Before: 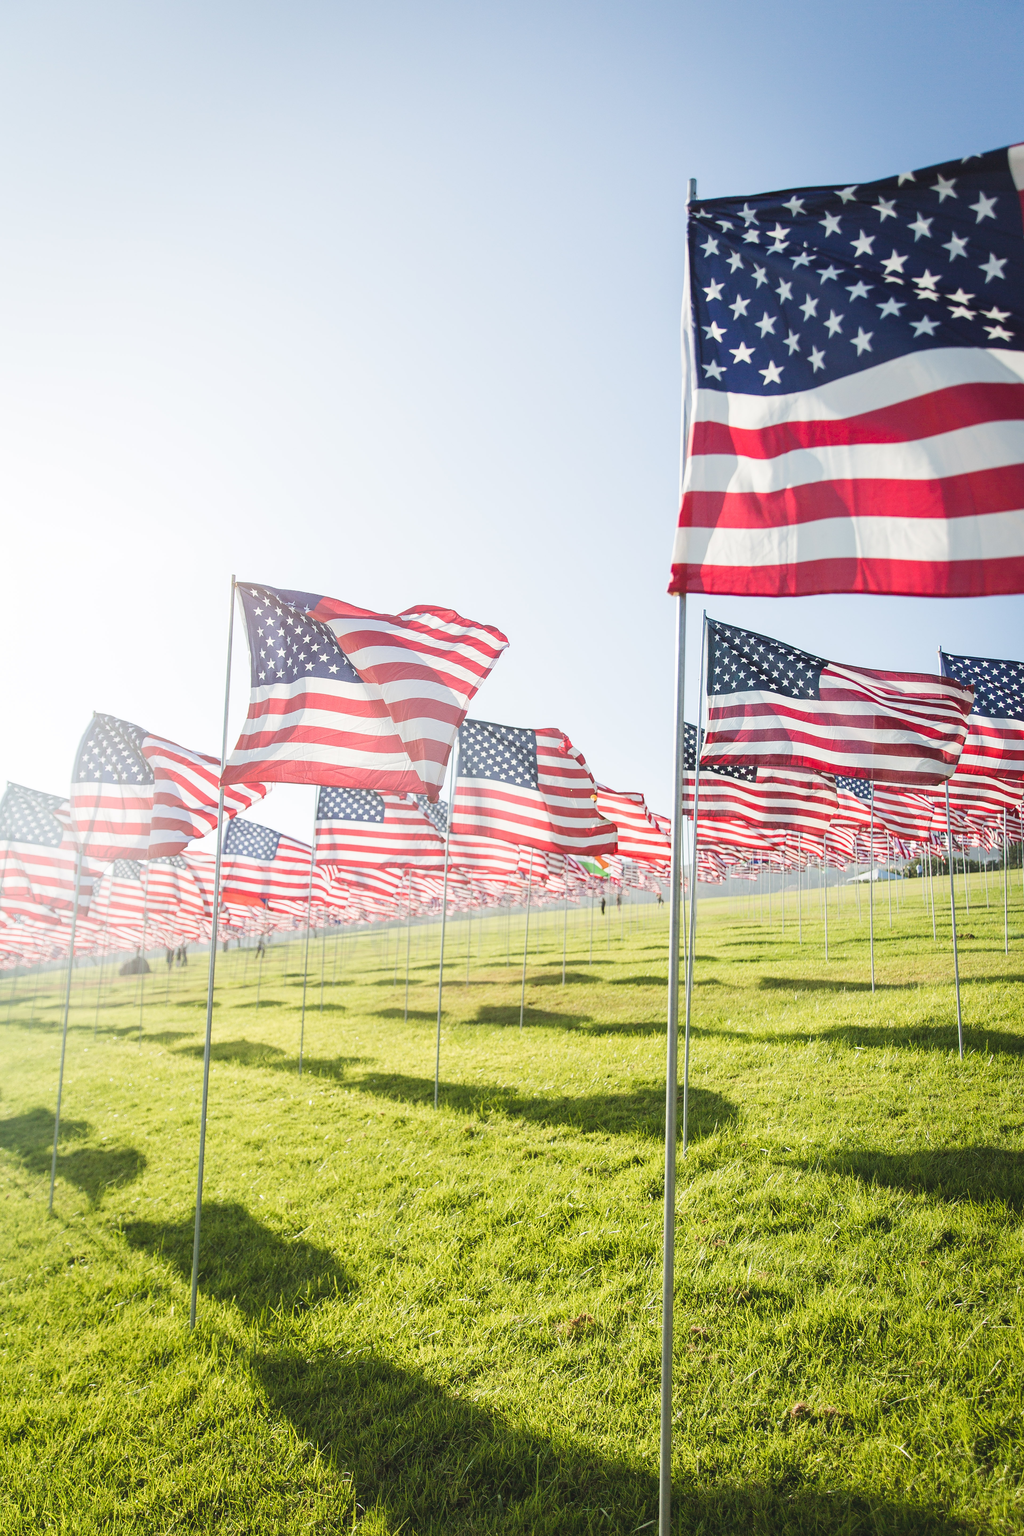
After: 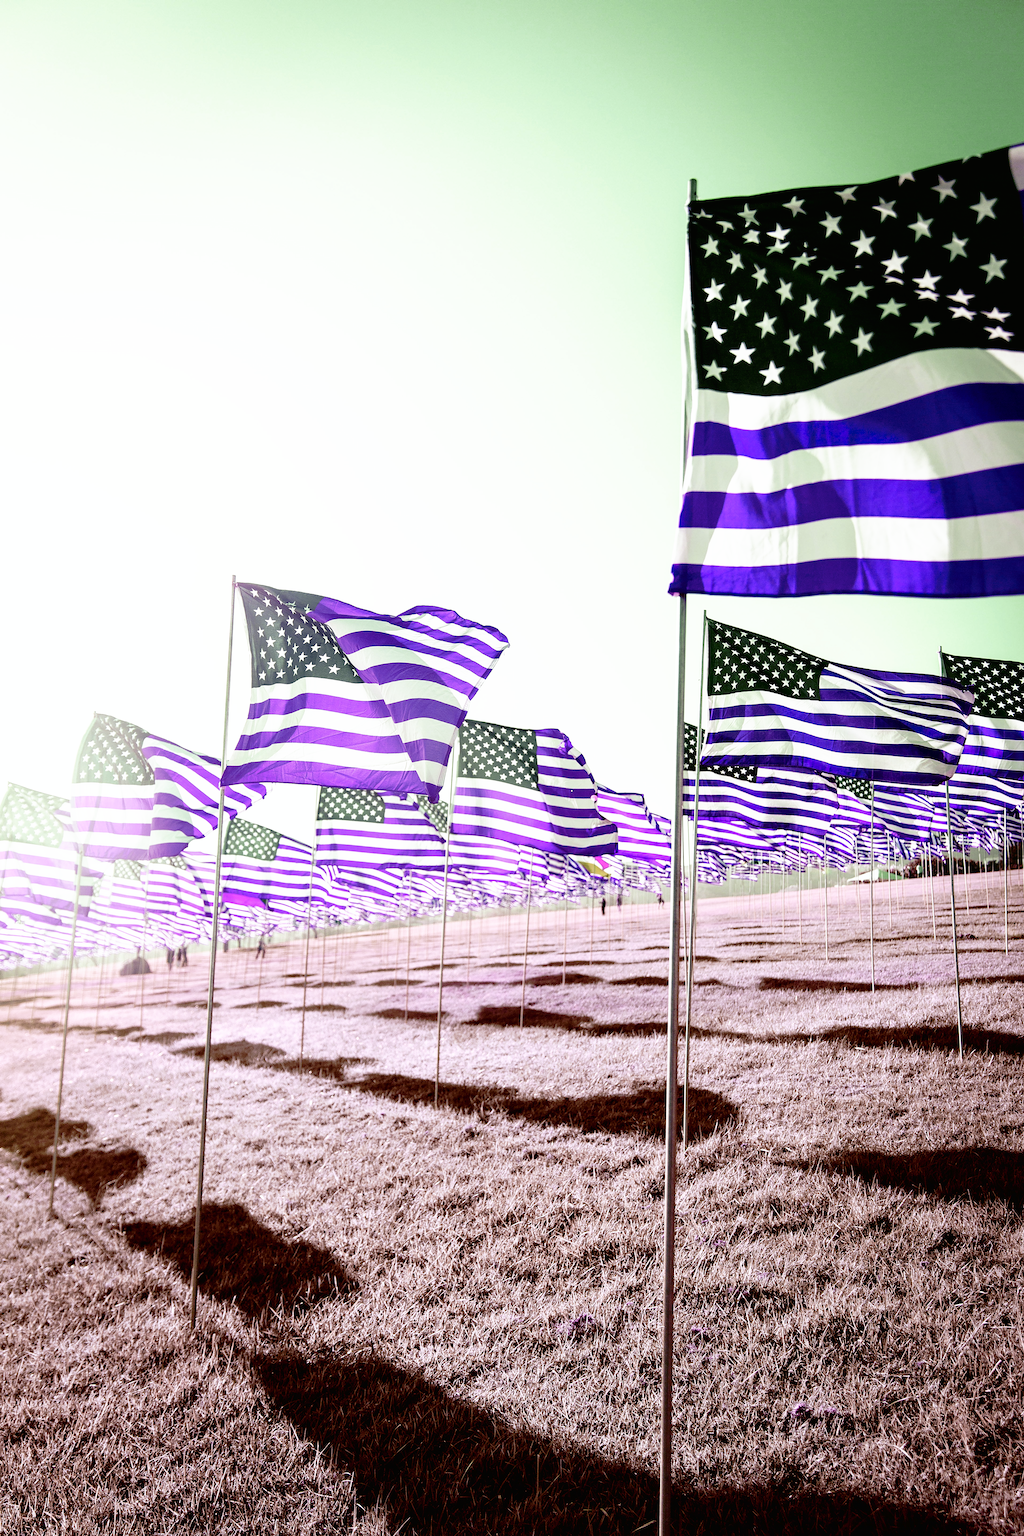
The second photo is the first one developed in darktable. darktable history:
tone curve: curves: ch0 [(0, 0) (0.003, 0.008) (0.011, 0.008) (0.025, 0.008) (0.044, 0.008) (0.069, 0.006) (0.1, 0.006) (0.136, 0.006) (0.177, 0.008) (0.224, 0.012) (0.277, 0.026) (0.335, 0.083) (0.399, 0.165) (0.468, 0.292) (0.543, 0.416) (0.623, 0.535) (0.709, 0.692) (0.801, 0.853) (0.898, 0.981) (1, 1)], preserve colors none
color look up table: target L [97.23, 97.43, 76.68, 85.68, 84.07, 81.73, 78.16, 70.56, 56.93, 44.95, 48.63, 21.68, 200, 74.68, 72.92, 63.97, 63.36, 58.64, 46.18, 44.21, 35.65, 30.37, 32.96, 7.491, 17.58, 81.34, 71.39, 71.23, 64.43, 55.89, 55.52, 50.14, 52.31, 58.42, 47.68, 61.93, 38.66, 36.14, 44, 0.168, 19.33, 0.091, 88.83, 76.48, 65.85, 63.21, 41.59, 31.03, 23.81], target a [-0.299, 0.947, 12.26, -26.56, 3.991, -20.03, -1.756, -4.609, -20.37, 10.01, 12.5, 17.08, 0, 20.73, 30.11, 19.15, 47.94, 52.54, 39.57, 26.74, 28.96, 22.41, 25.8, 44.98, 1.413, 2.499, 10.8, -10.72, -2.467, 26.68, 33.63, 21.64, -15.28, -17.01, -20.38, -17.53, 30.41, -0.294, -8.358, -0.068, 26.84, 0.423, -16.94, -33.61, -31.3, -32.98, -17.05, -11.03, -23.26], target b [3.745, -0.691, 21.95, 46.45, 7.376, 48.83, 41.62, 25.68, 29.17, 16.77, -0.068, 36.97, 0, -21.85, -17.08, -14.3, -34.85, -27.78, -62.7, -34.22, -43.09, -34.09, -17.38, -35.34, -3.55, -14.71, -27.69, 8.809, 1.458, -50.64, -50.83, -37.72, 13.36, 1.441, 22.09, -10.18, -48.95, 0.949, -3.311, 0.249, -27.69, -0.122, 13.49, 43.88, 35.1, 33.26, 19.25, 17.43, 40.52], num patches 49
